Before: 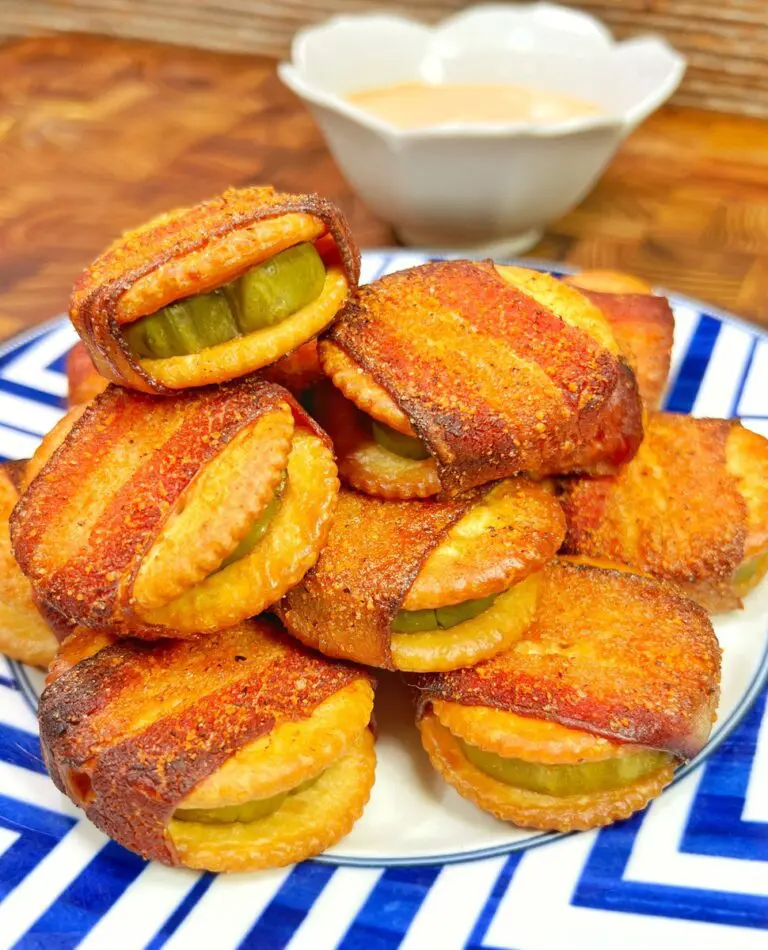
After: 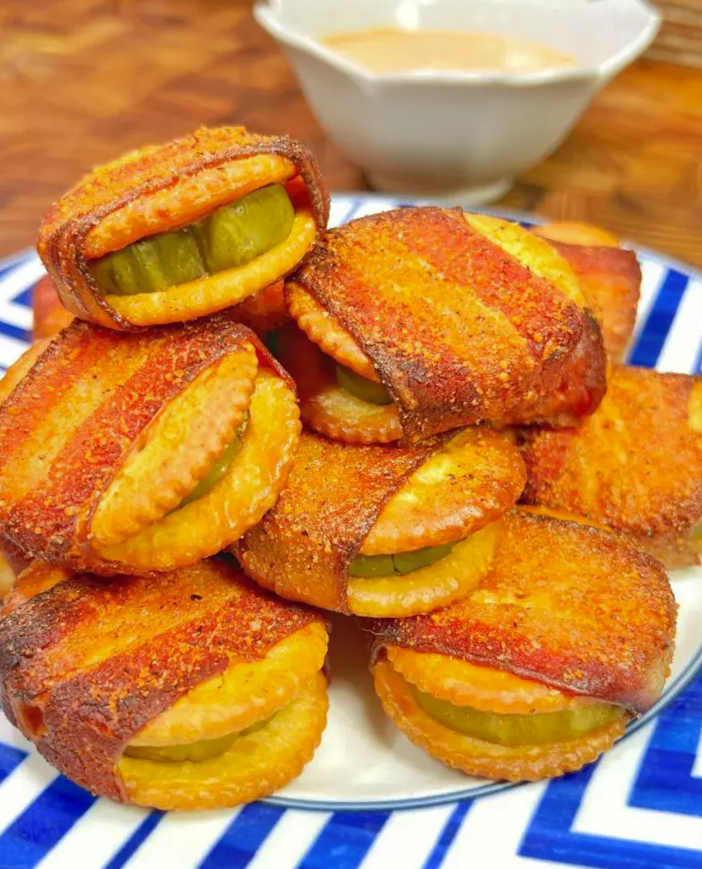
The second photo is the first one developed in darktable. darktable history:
shadows and highlights: on, module defaults
crop and rotate: angle -1.96°, left 3.097%, top 4.154%, right 1.586%, bottom 0.529%
